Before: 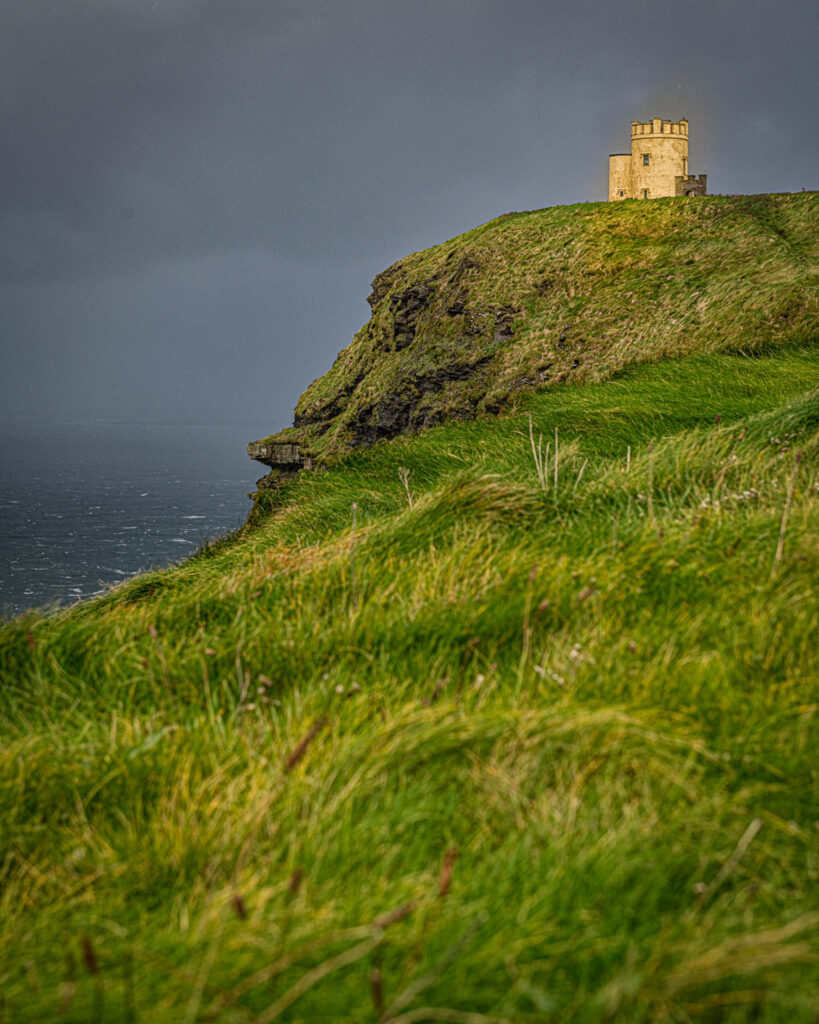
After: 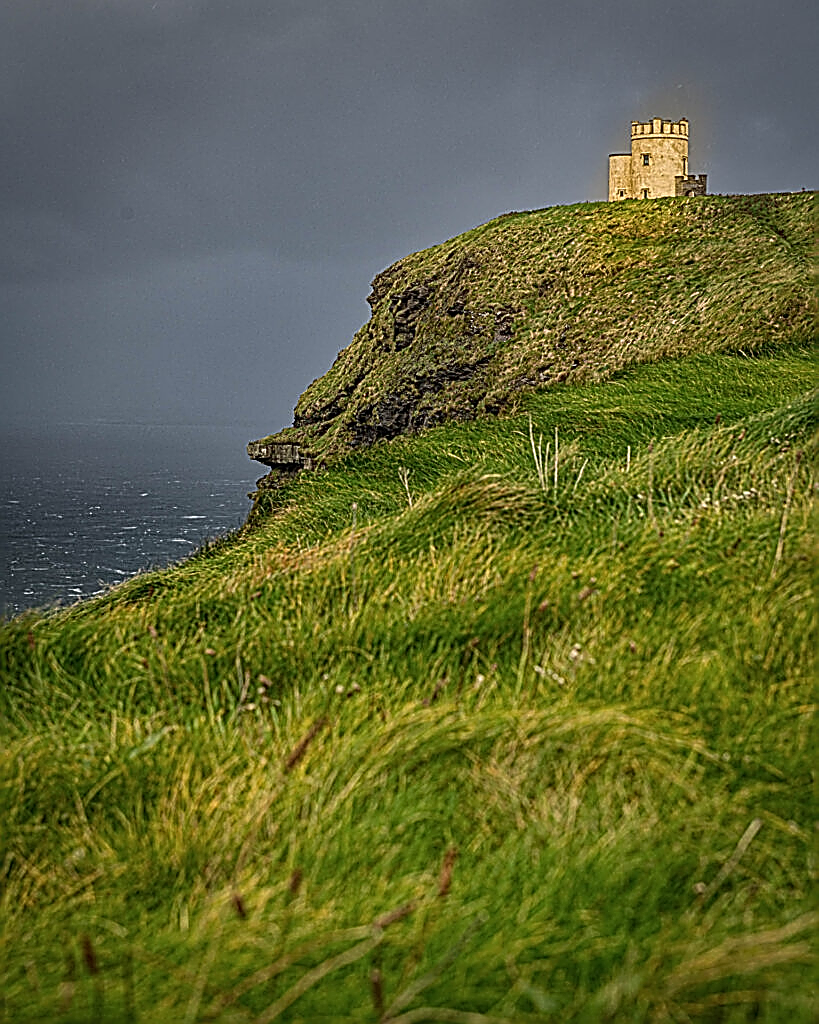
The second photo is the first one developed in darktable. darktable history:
sharpen: amount 1.861
contrast brightness saturation: saturation -0.05
